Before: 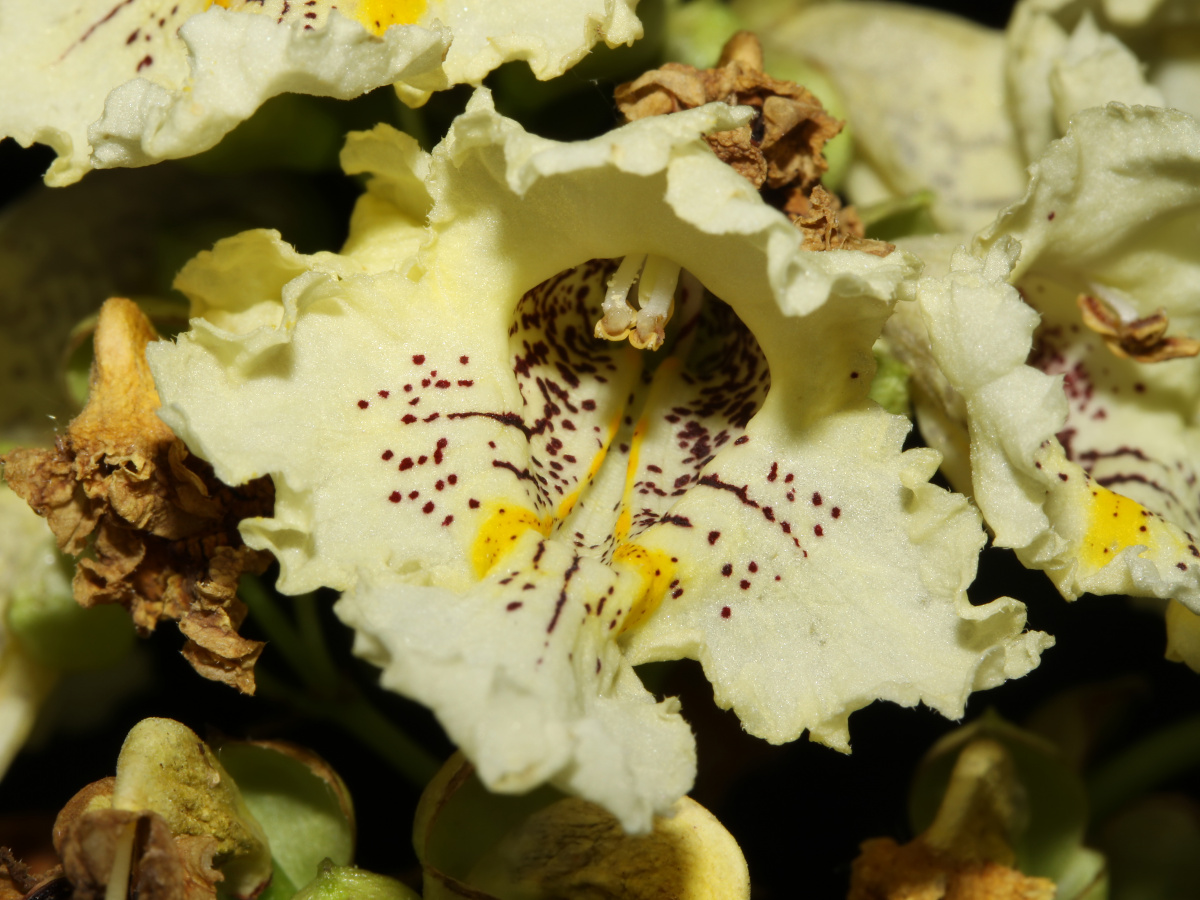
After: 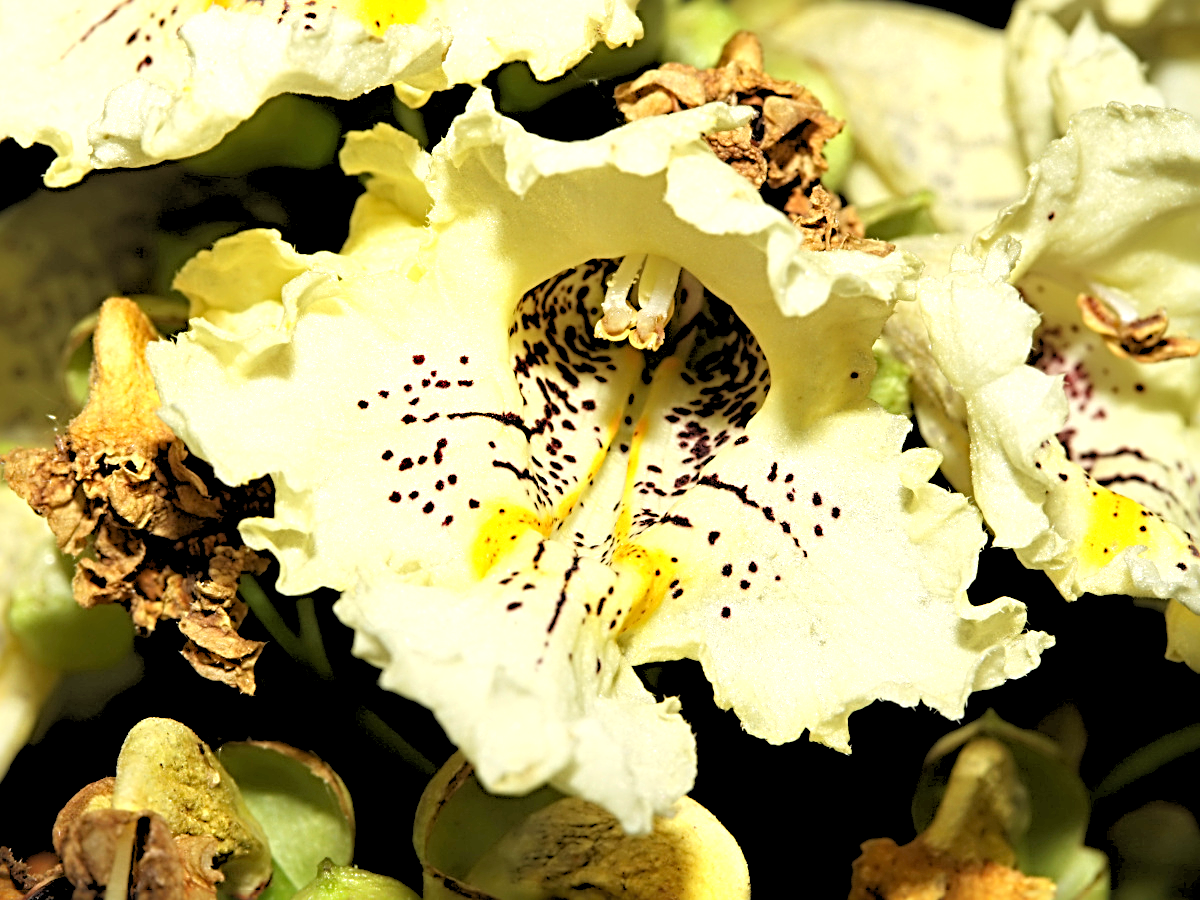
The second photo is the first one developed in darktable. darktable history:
exposure: black level correction 0, exposure 1.1 EV, compensate exposure bias true, compensate highlight preservation false
white balance: red 1.004, blue 1.024
rgb levels: preserve colors sum RGB, levels [[0.038, 0.433, 0.934], [0, 0.5, 1], [0, 0.5, 1]]
sharpen: radius 3.69, amount 0.928
